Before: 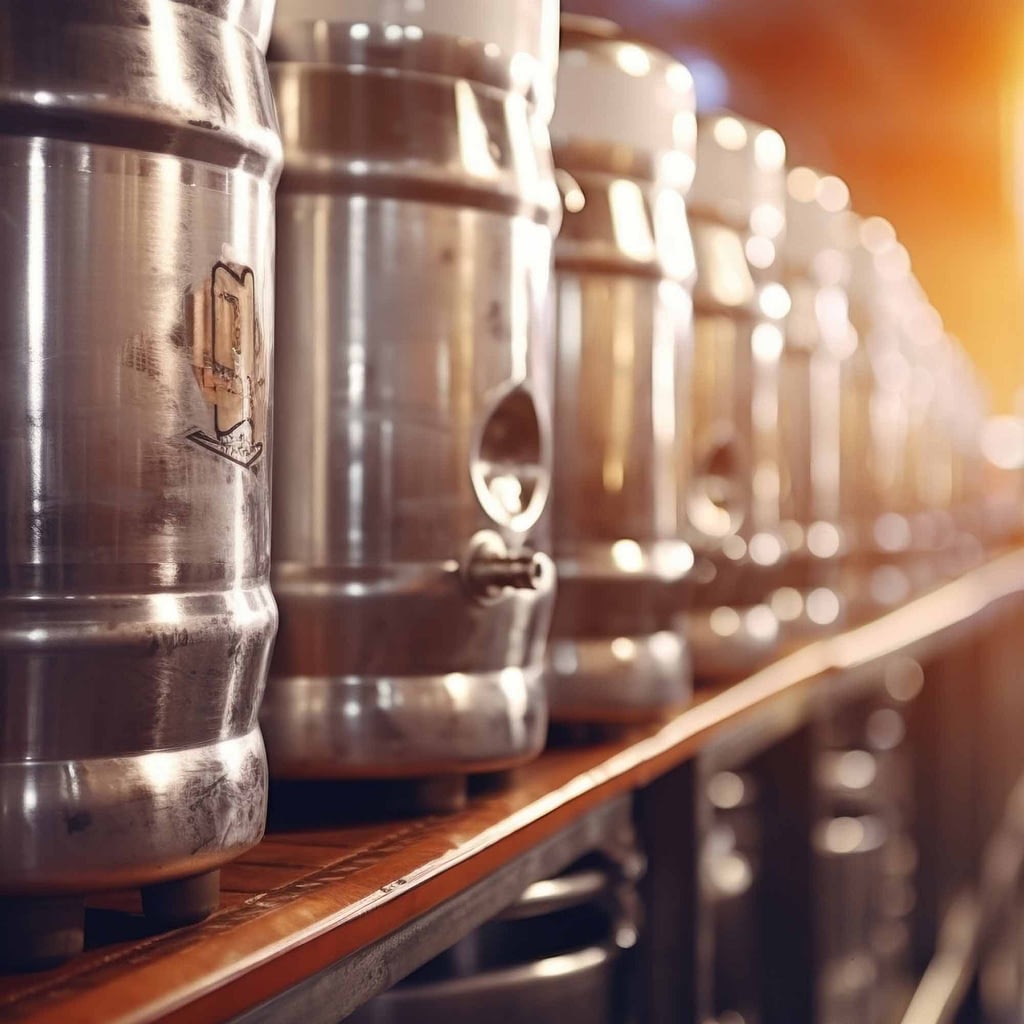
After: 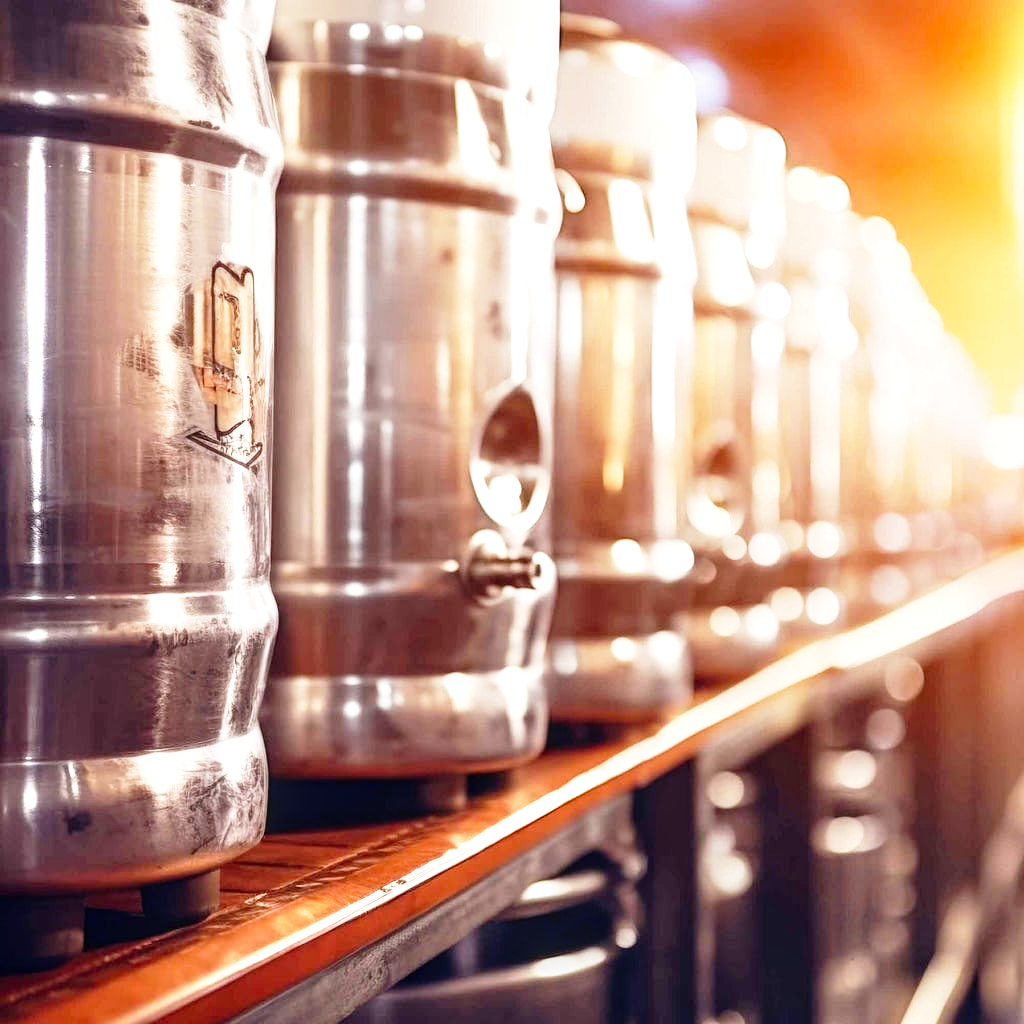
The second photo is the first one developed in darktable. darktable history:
base curve: curves: ch0 [(0, 0) (0.012, 0.01) (0.073, 0.168) (0.31, 0.711) (0.645, 0.957) (1, 1)], preserve colors none
local contrast: on, module defaults
